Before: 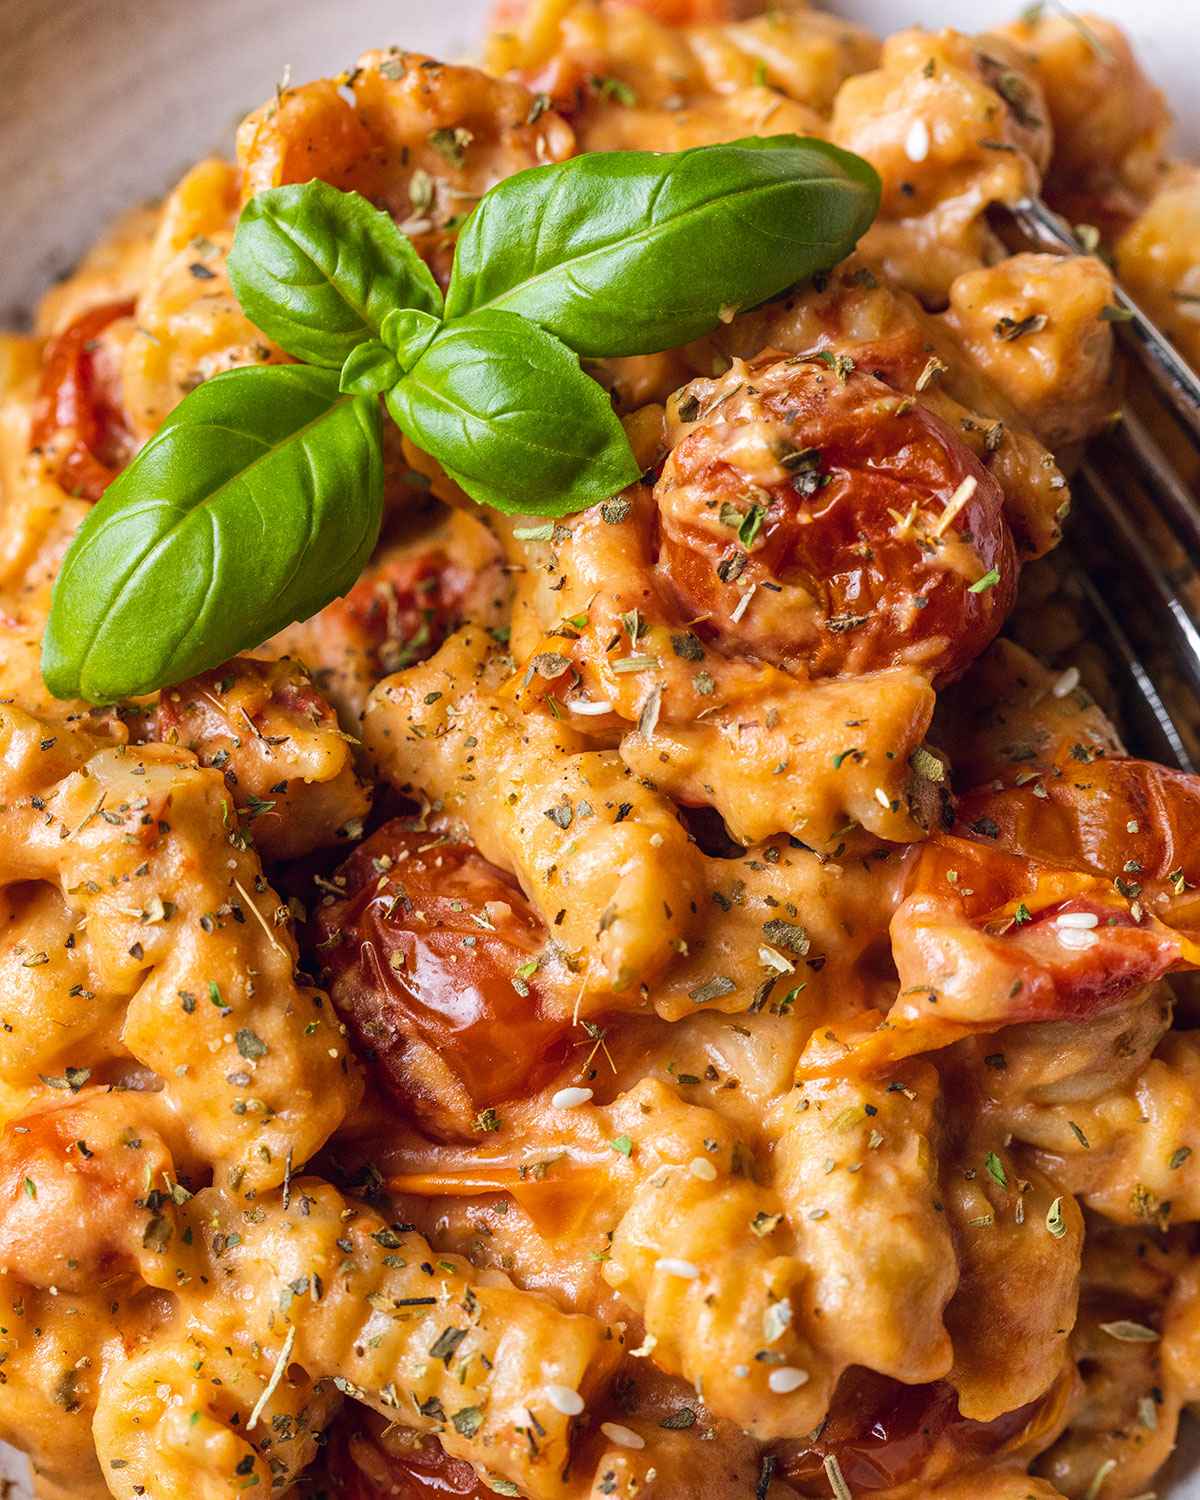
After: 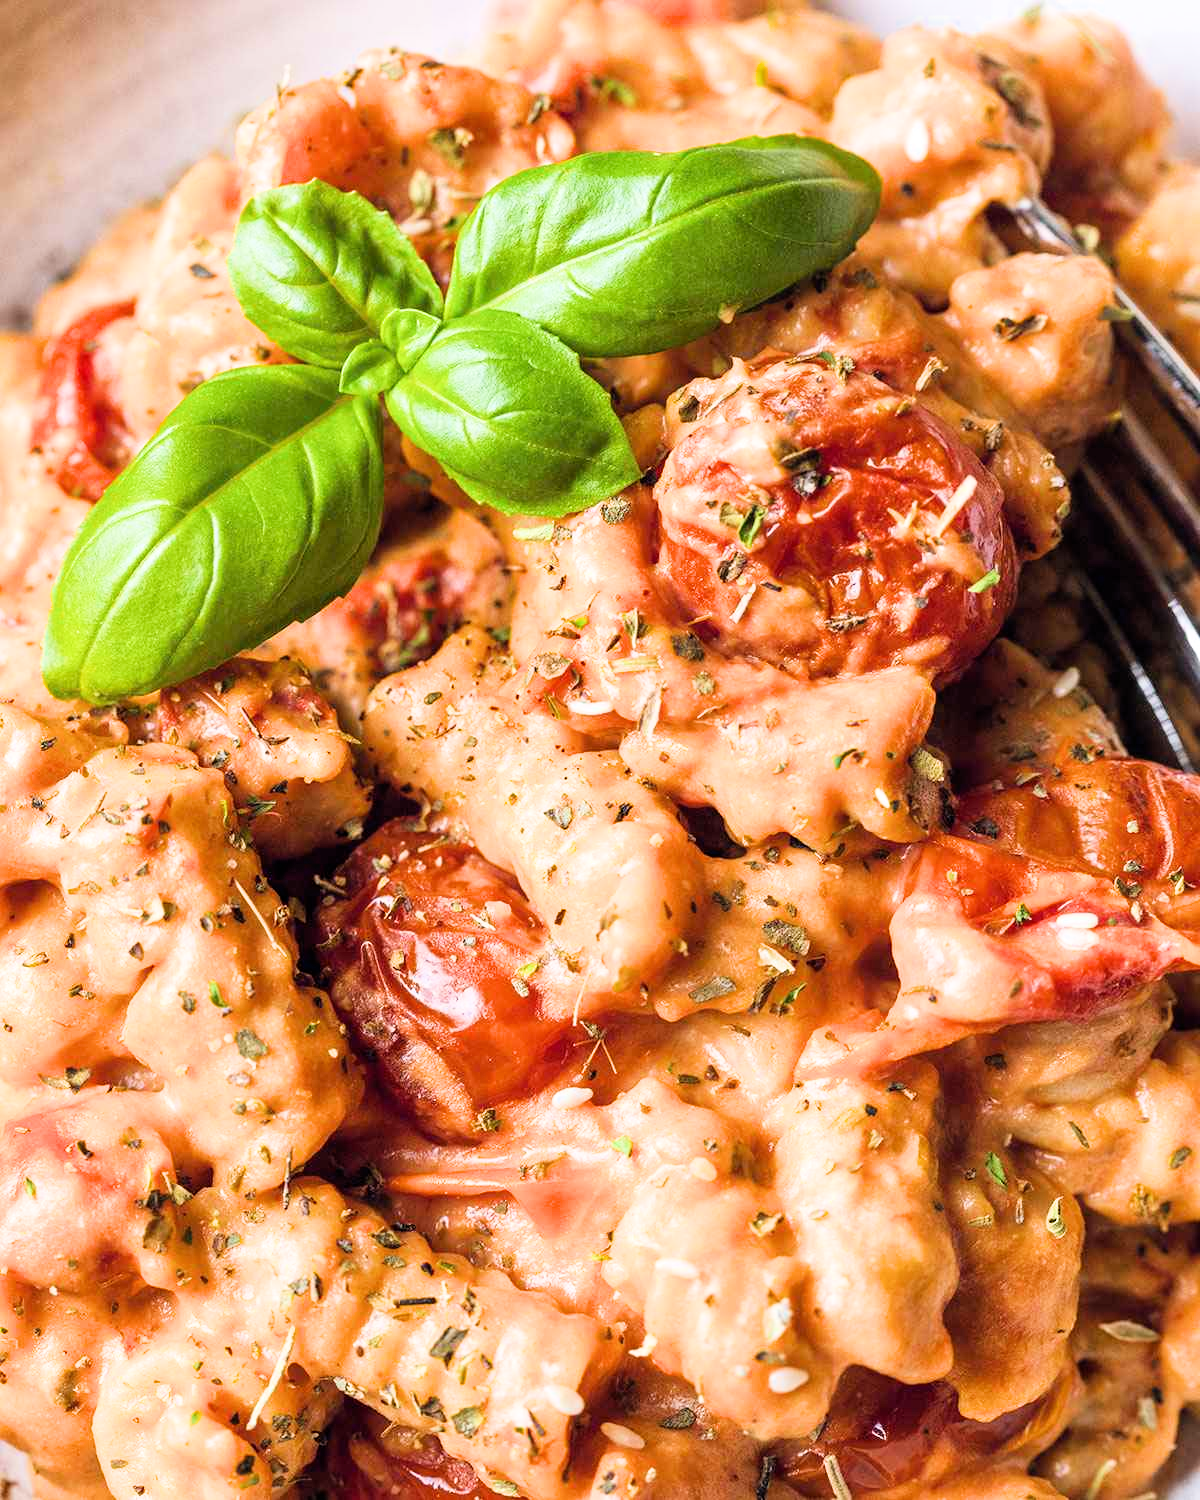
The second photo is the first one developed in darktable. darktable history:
filmic rgb: middle gray luminance 9.46%, black relative exposure -10.55 EV, white relative exposure 3.43 EV, threshold 5.95 EV, target black luminance 0%, hardness 5.97, latitude 59.66%, contrast 1.093, highlights saturation mix 6.45%, shadows ↔ highlights balance 28.55%, enable highlight reconstruction true
exposure: black level correction 0, exposure 1.023 EV, compensate exposure bias true, compensate highlight preservation false
